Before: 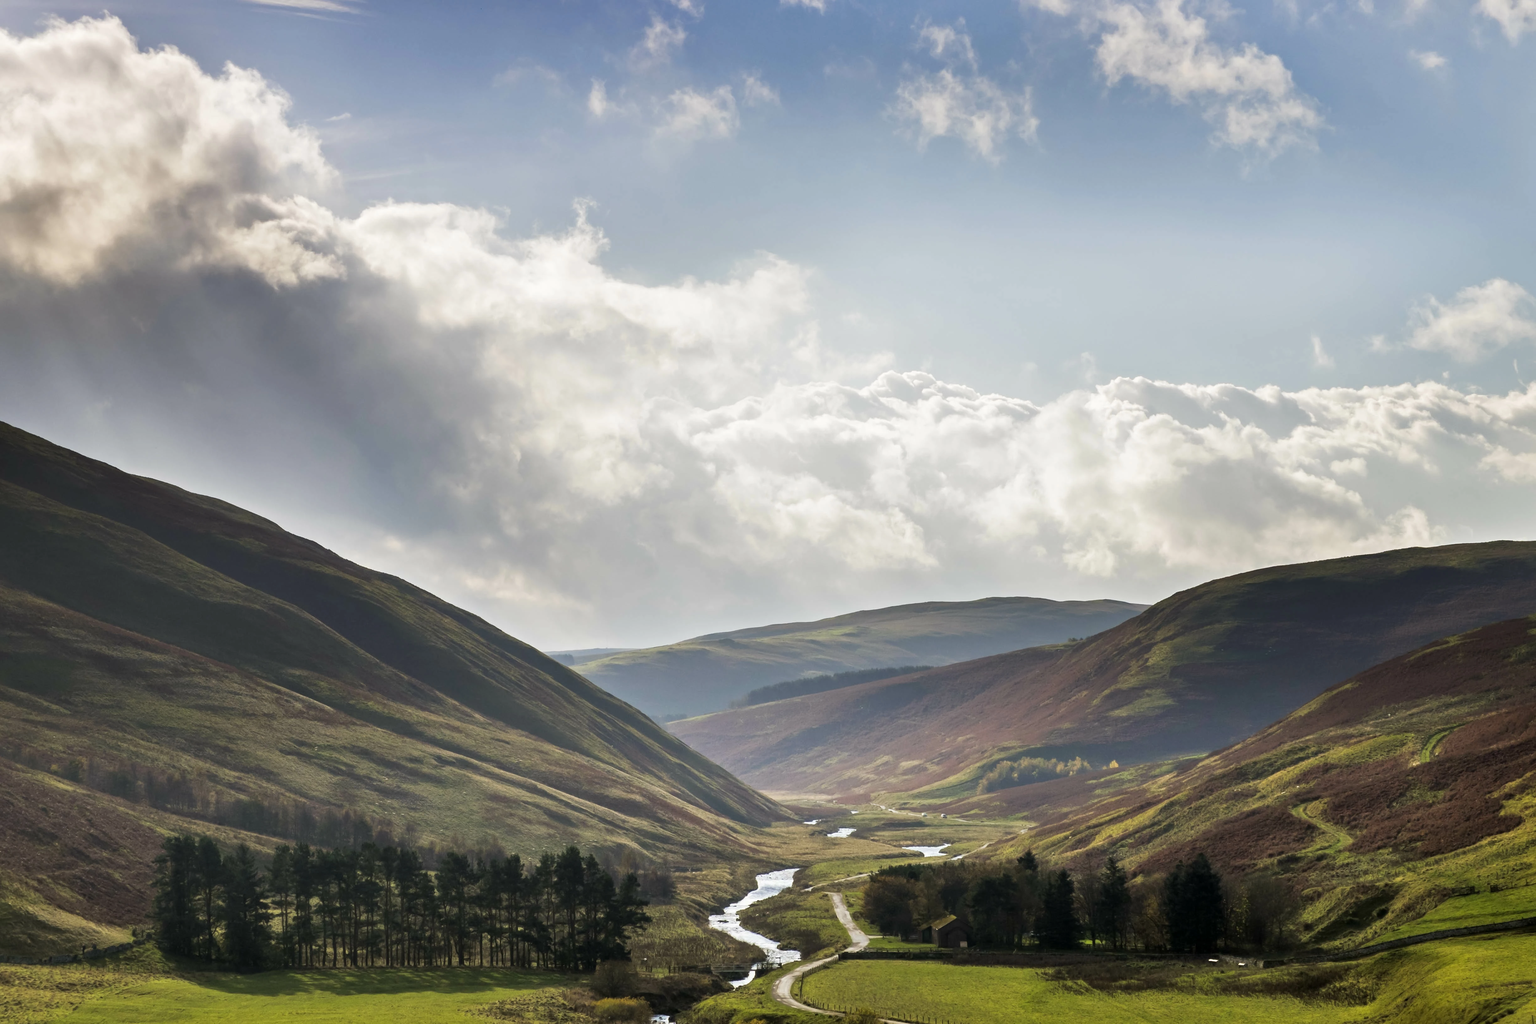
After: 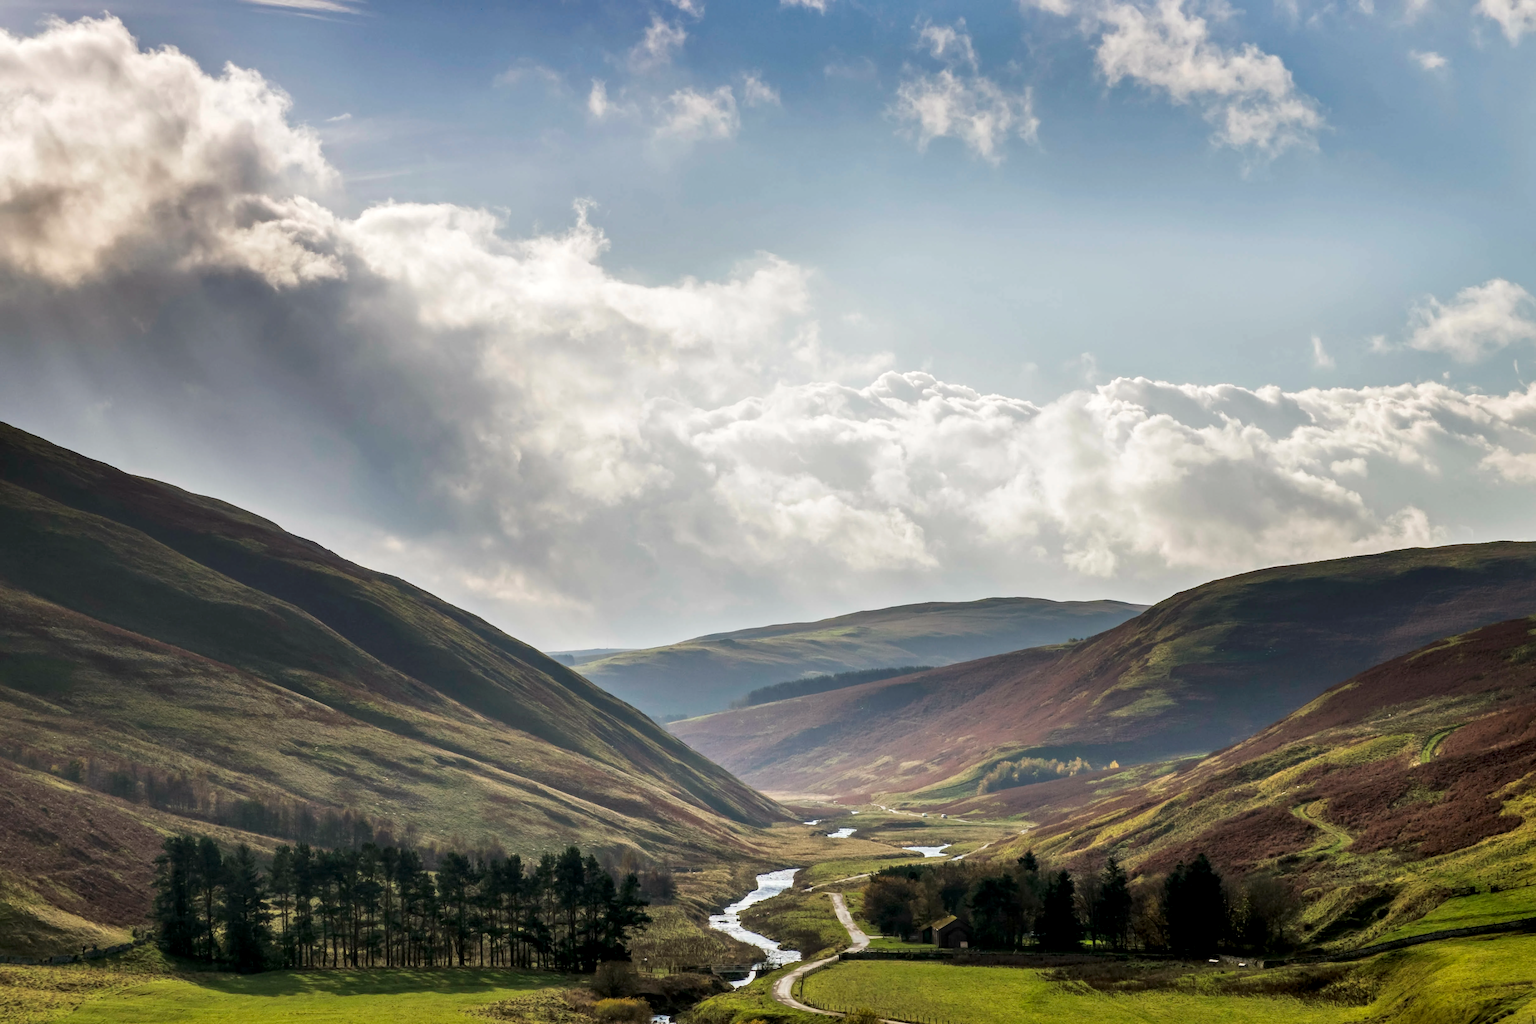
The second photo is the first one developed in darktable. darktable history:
local contrast: on, module defaults
exposure: exposure -0.064 EV, compensate highlight preservation false
